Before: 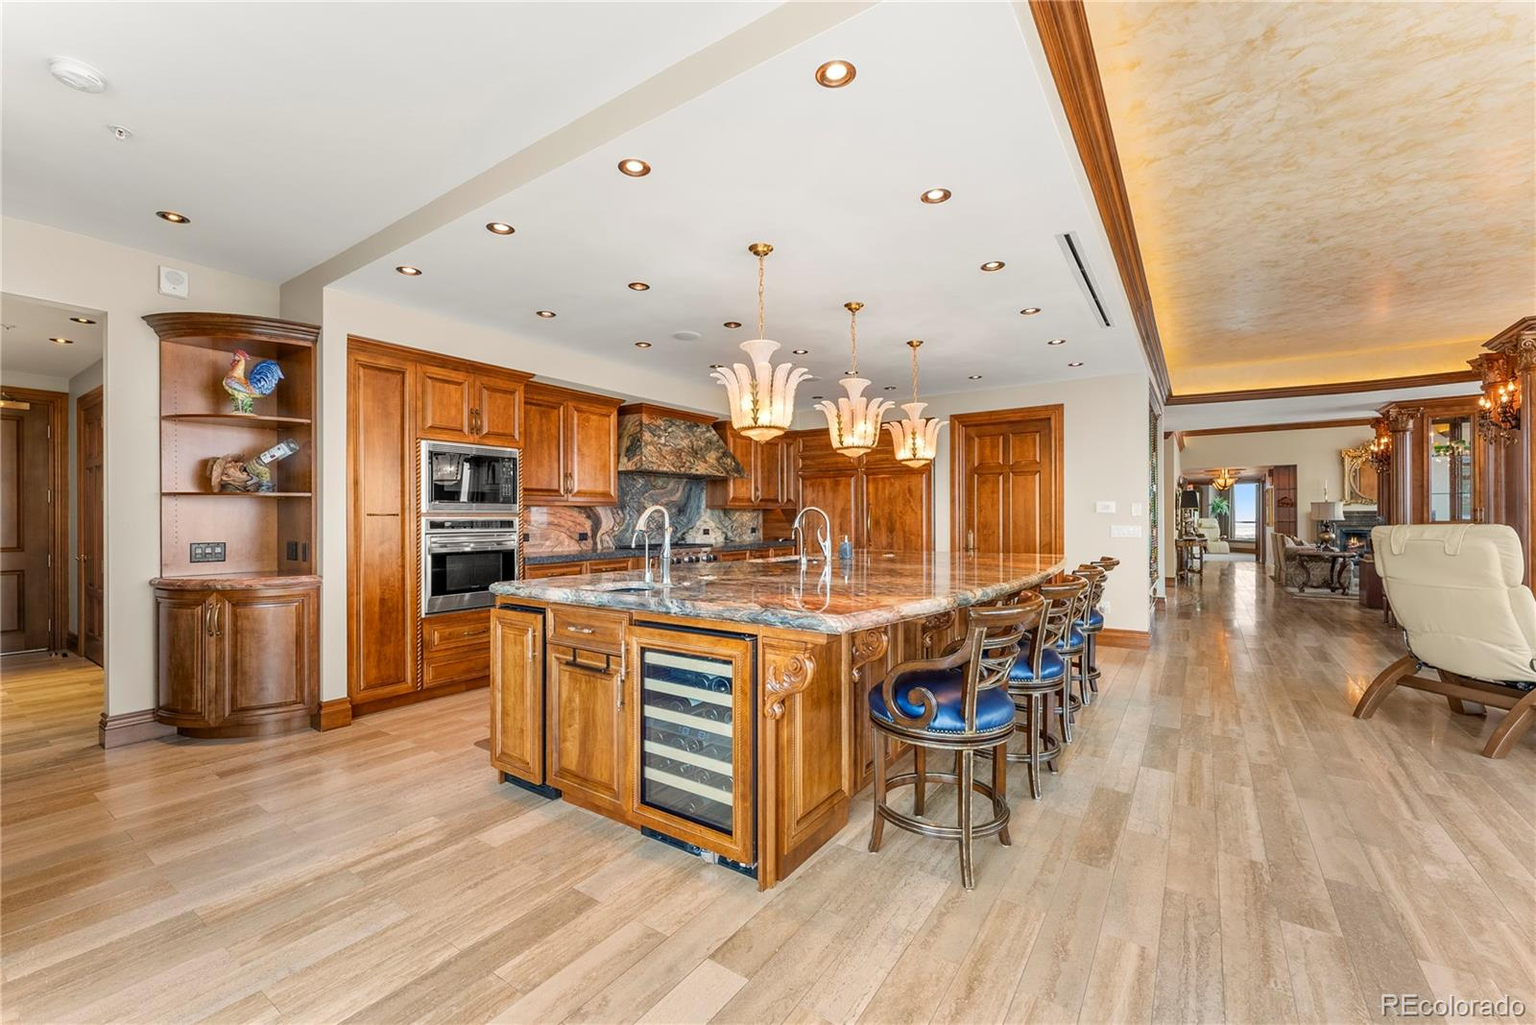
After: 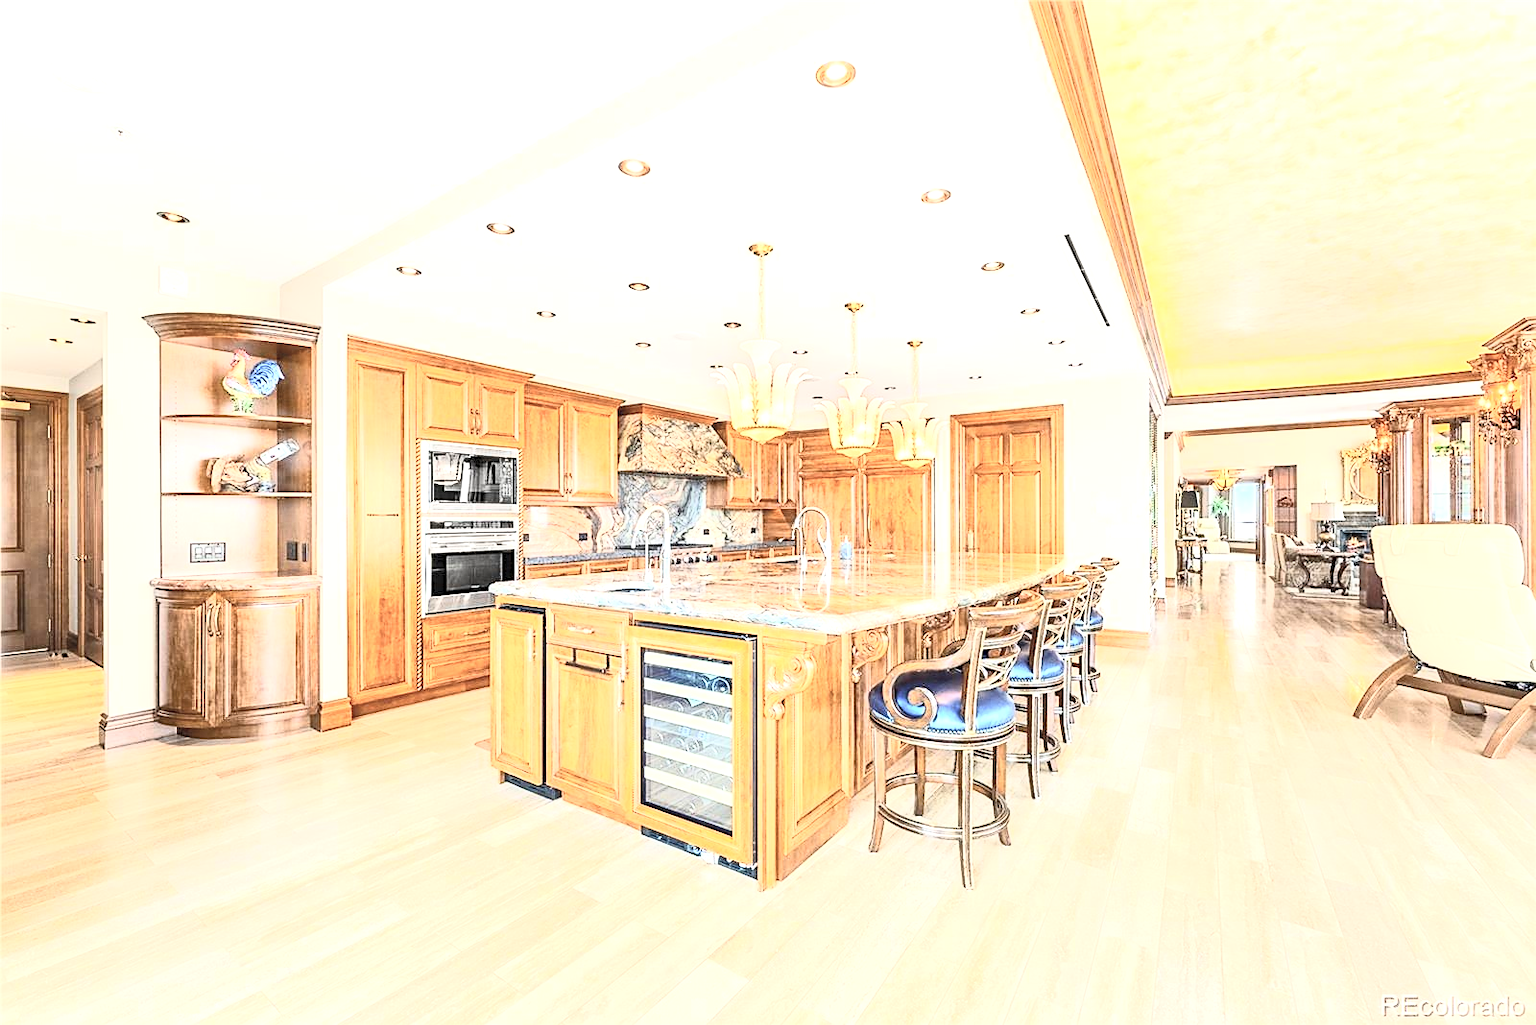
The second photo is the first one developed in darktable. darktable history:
contrast brightness saturation: contrast 0.417, brightness 0.553, saturation -0.185
exposure: black level correction 0, exposure 1.298 EV, compensate highlight preservation false
sharpen: on, module defaults
